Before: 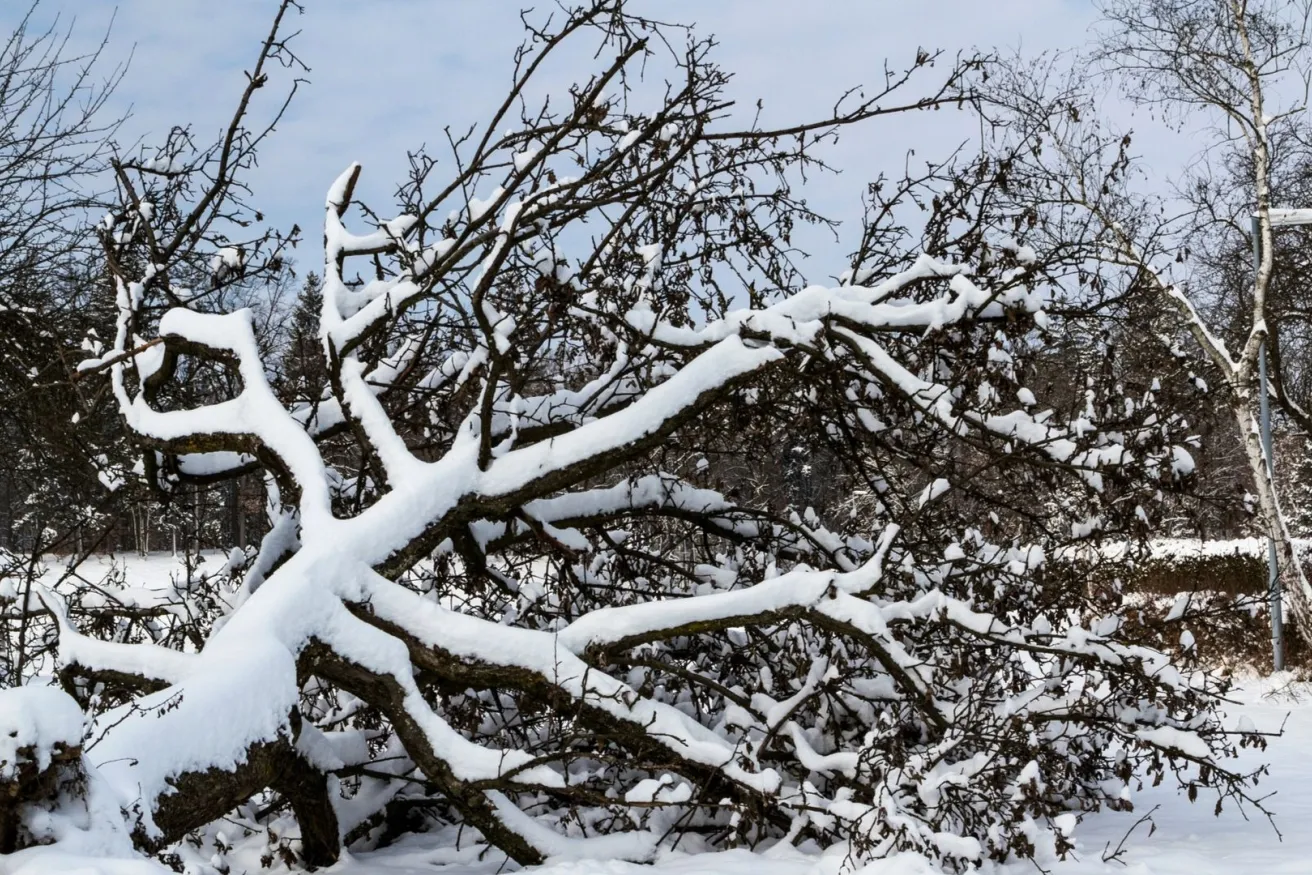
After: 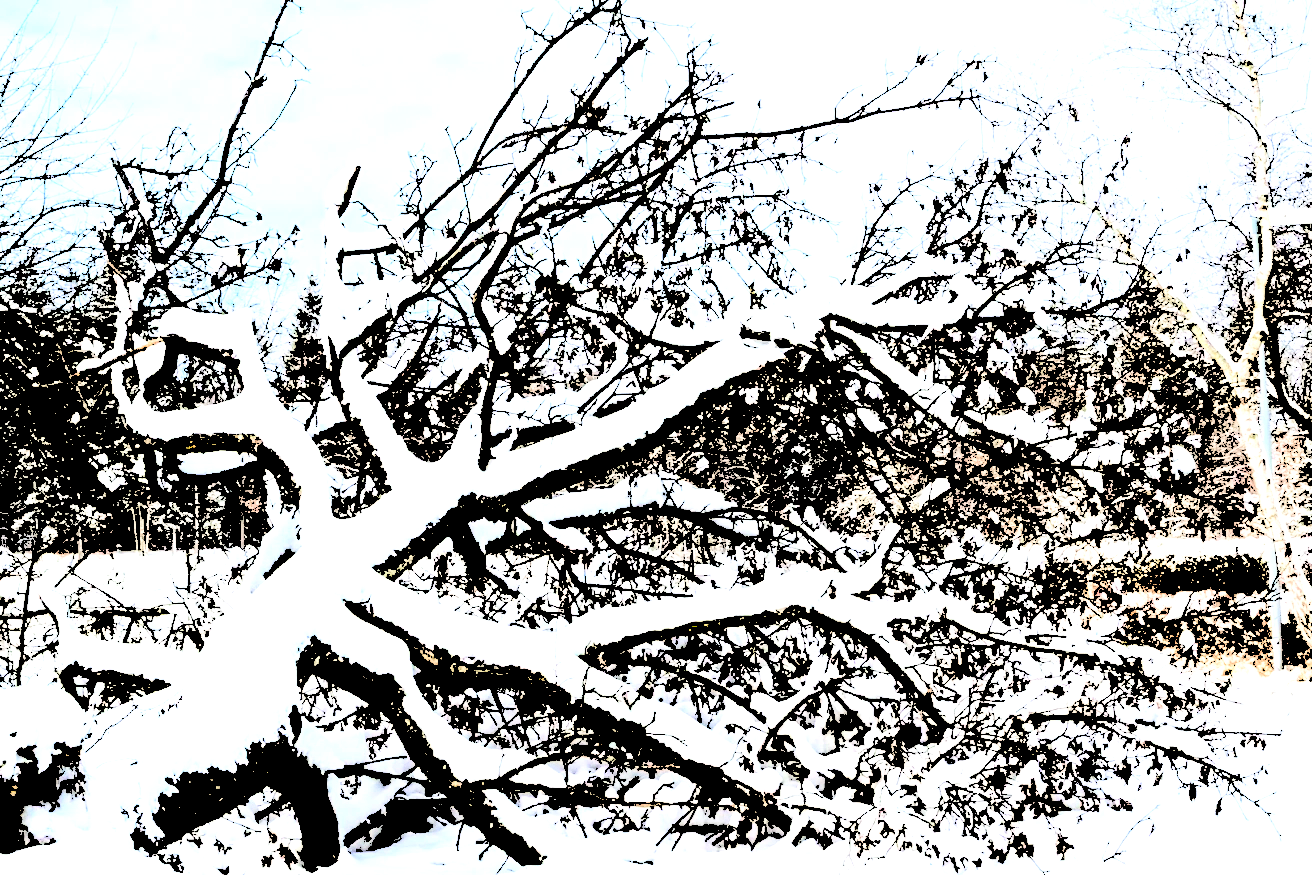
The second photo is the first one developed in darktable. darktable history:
levels: levels [0.246, 0.246, 0.506]
grain: coarseness 0.09 ISO
